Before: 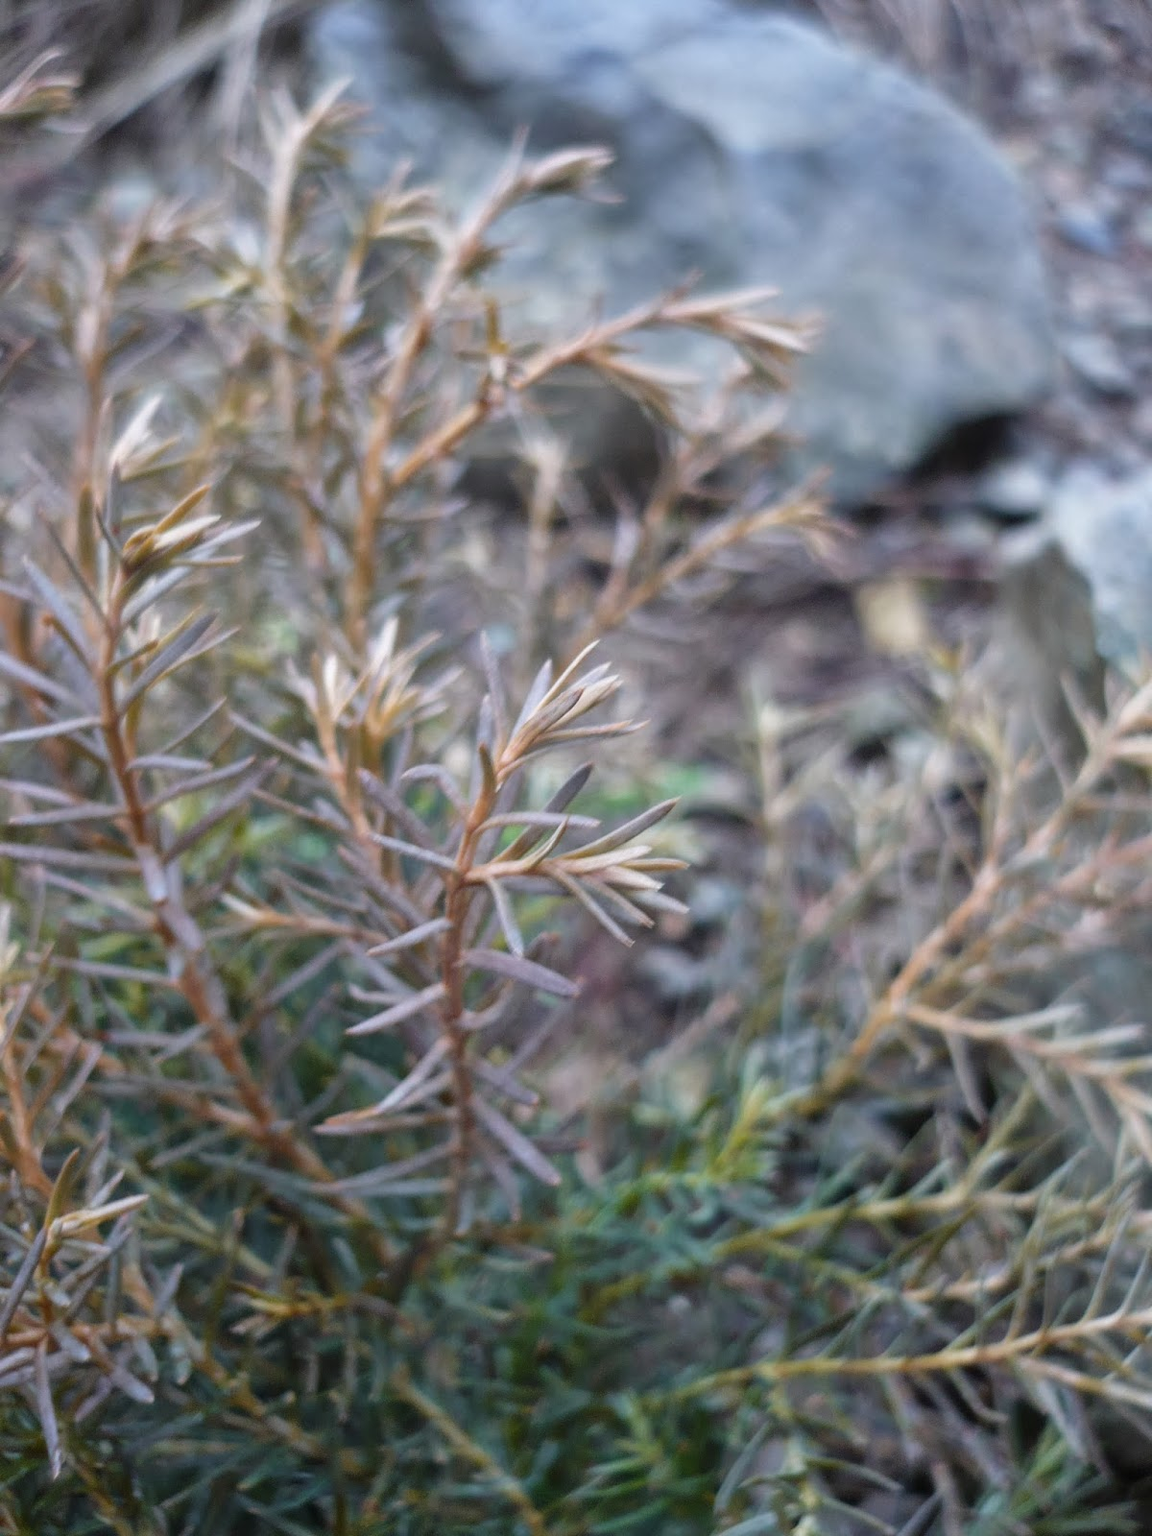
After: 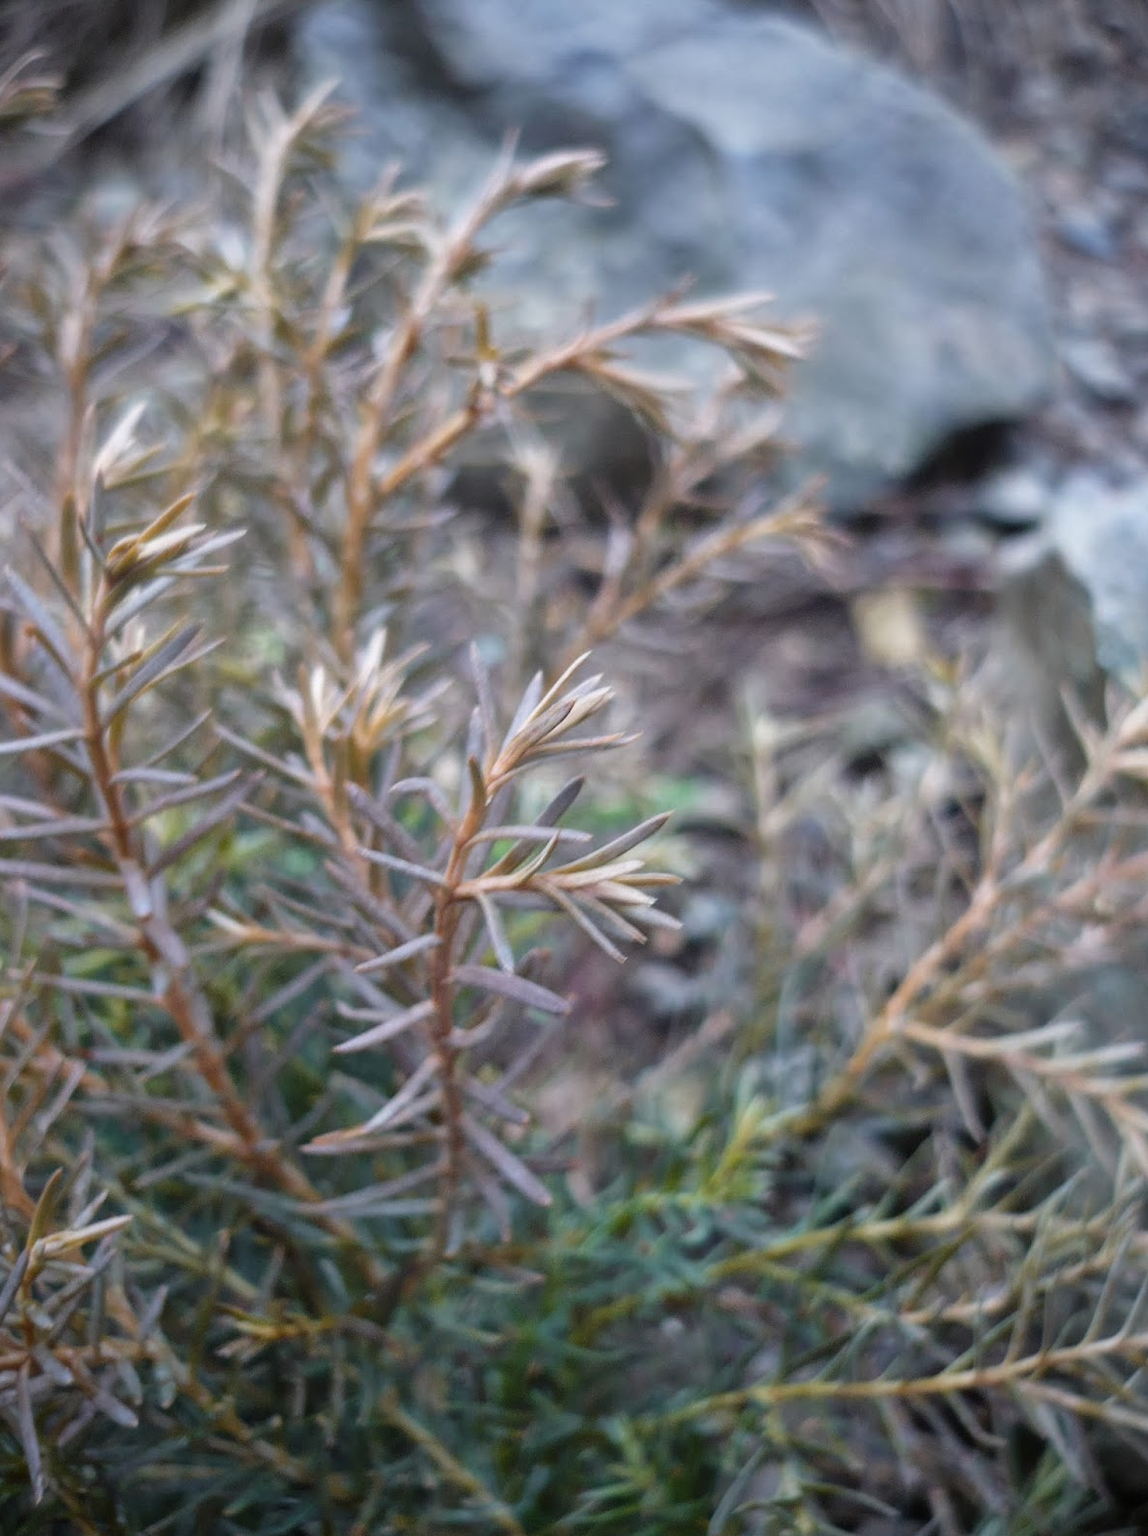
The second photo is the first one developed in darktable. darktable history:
crop: left 1.632%, right 0.288%, bottom 1.664%
vignetting: brightness -0.587, saturation -0.126
